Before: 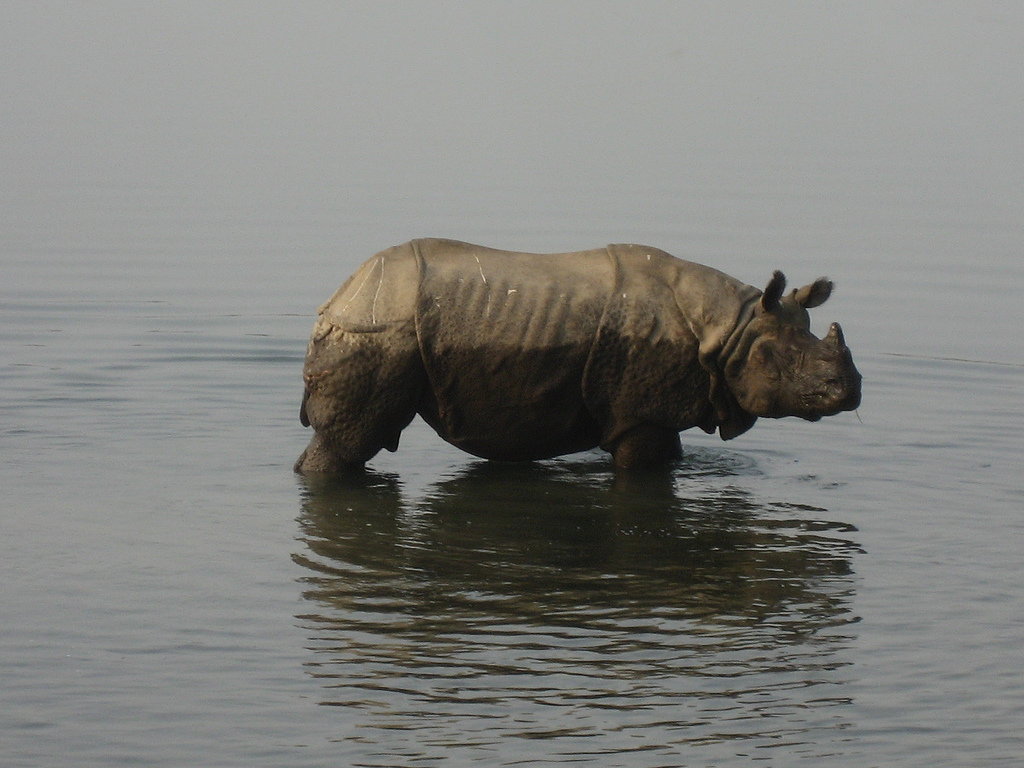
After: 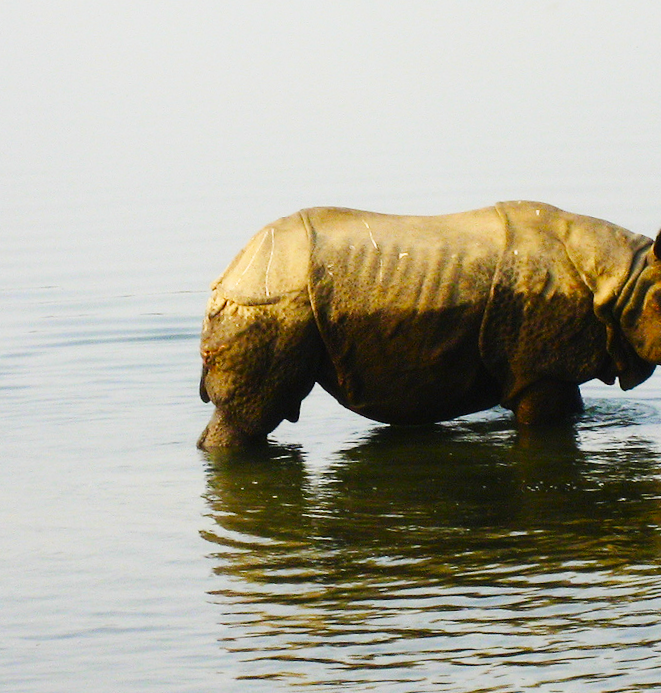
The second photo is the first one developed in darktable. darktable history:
base curve: curves: ch0 [(0, 0.003) (0.001, 0.002) (0.006, 0.004) (0.02, 0.022) (0.048, 0.086) (0.094, 0.234) (0.162, 0.431) (0.258, 0.629) (0.385, 0.8) (0.548, 0.918) (0.751, 0.988) (1, 1)], preserve colors none
rotate and perspective: rotation -3.52°, crop left 0.036, crop right 0.964, crop top 0.081, crop bottom 0.919
color contrast: green-magenta contrast 1.55, blue-yellow contrast 1.83
crop and rotate: left 8.786%, right 24.548%
